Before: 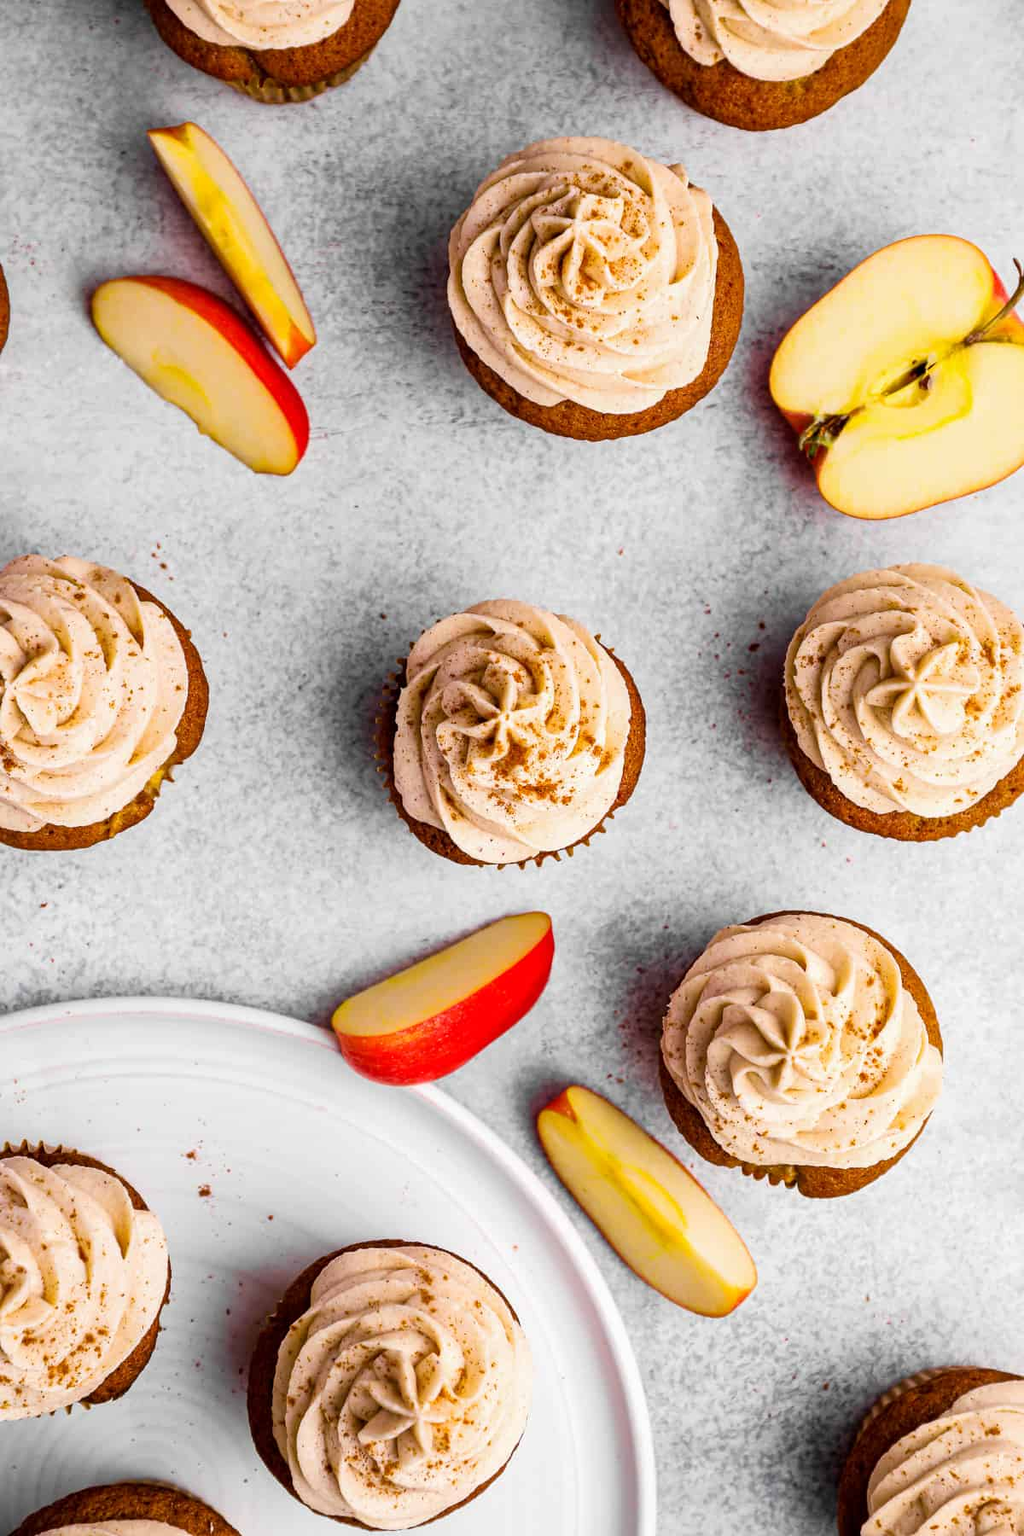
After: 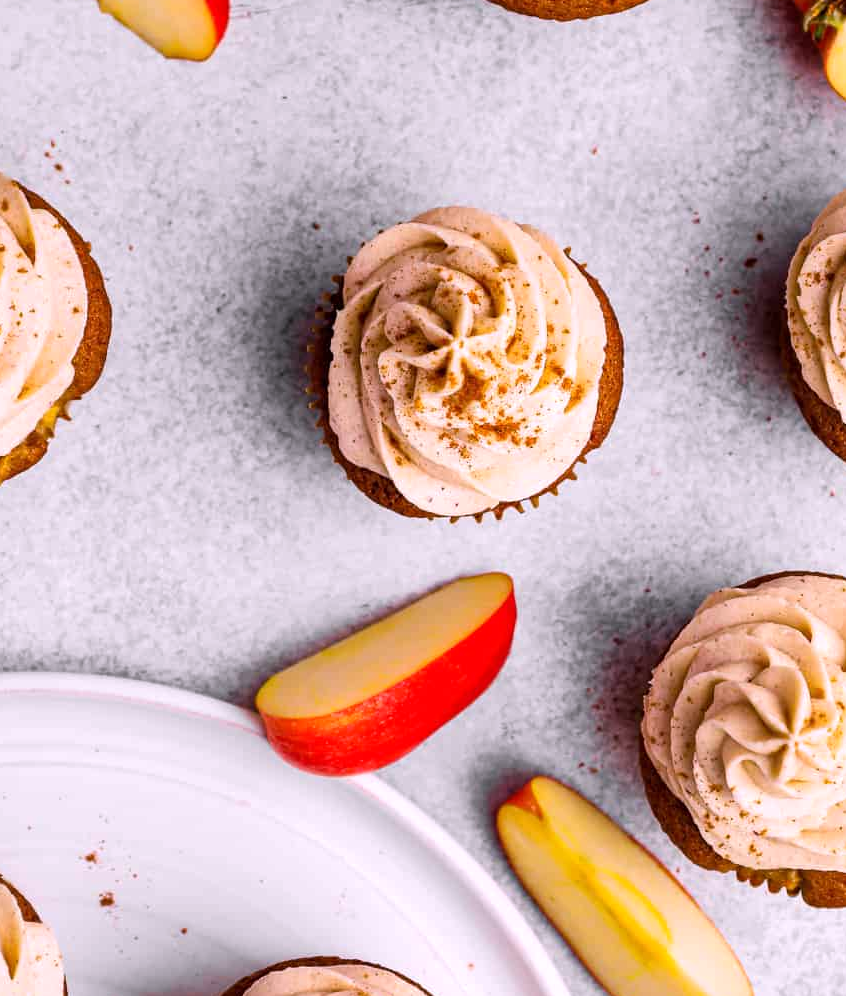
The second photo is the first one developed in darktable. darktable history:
white balance: red 1.05, blue 1.072
crop: left 11.123%, top 27.61%, right 18.3%, bottom 17.034%
